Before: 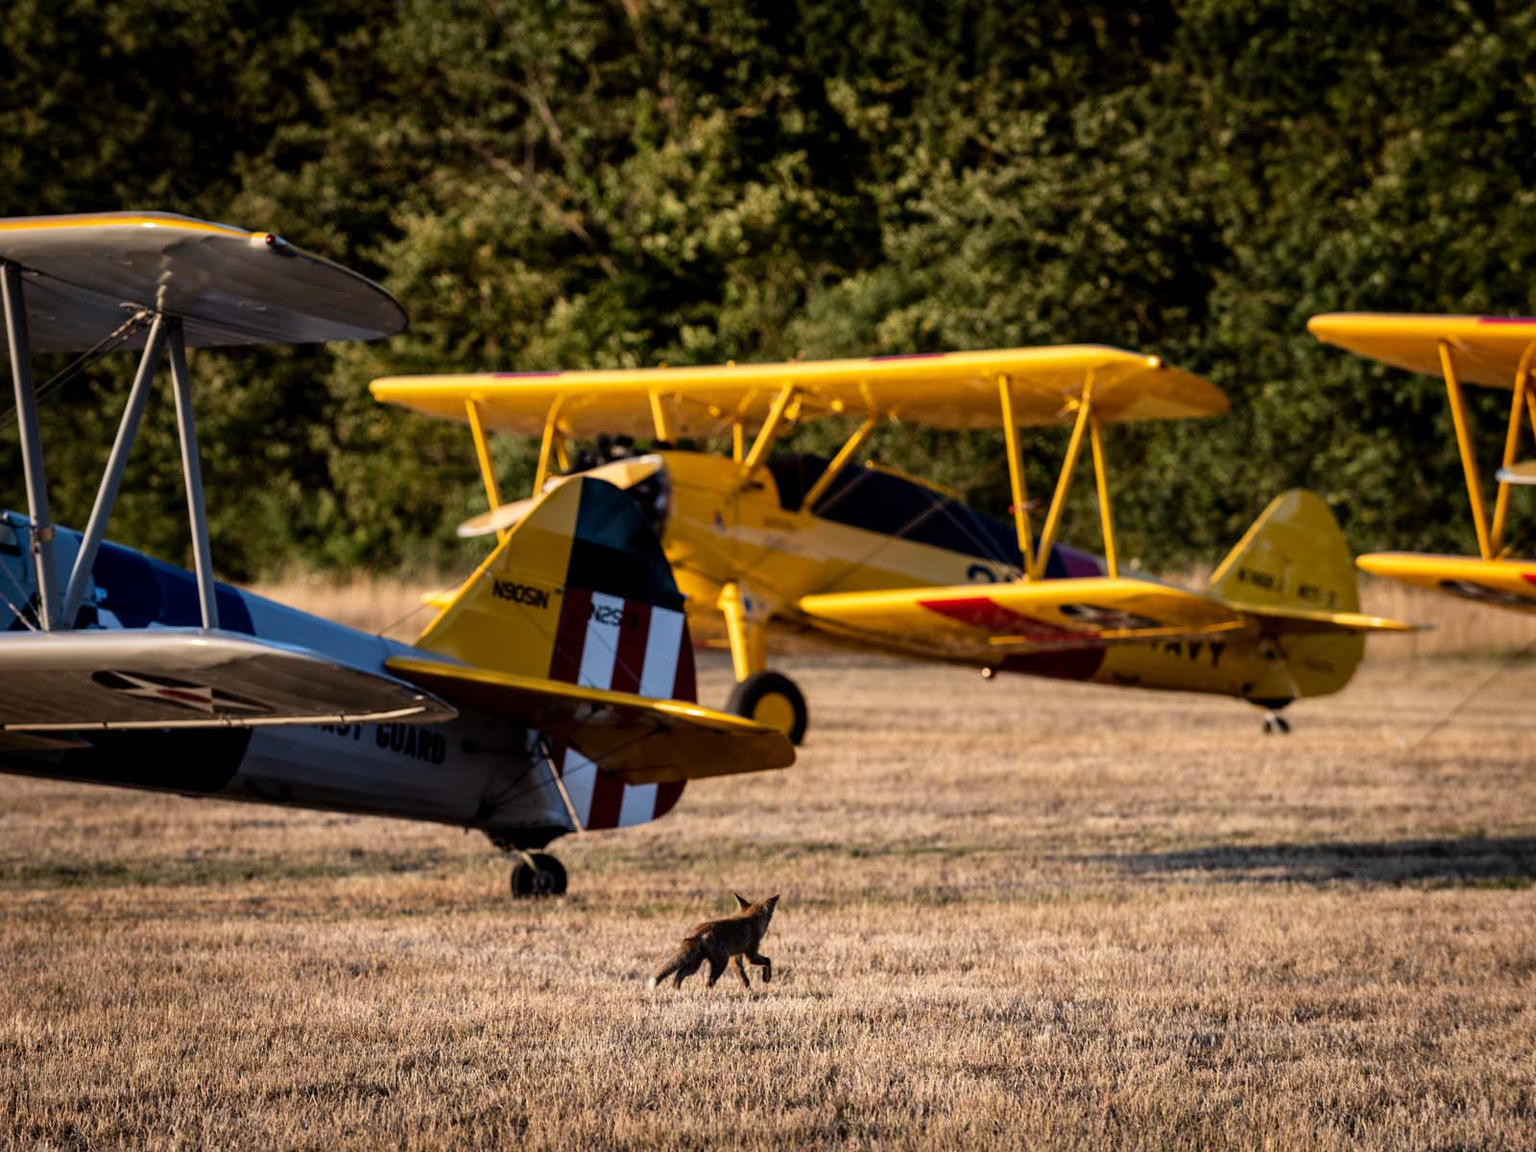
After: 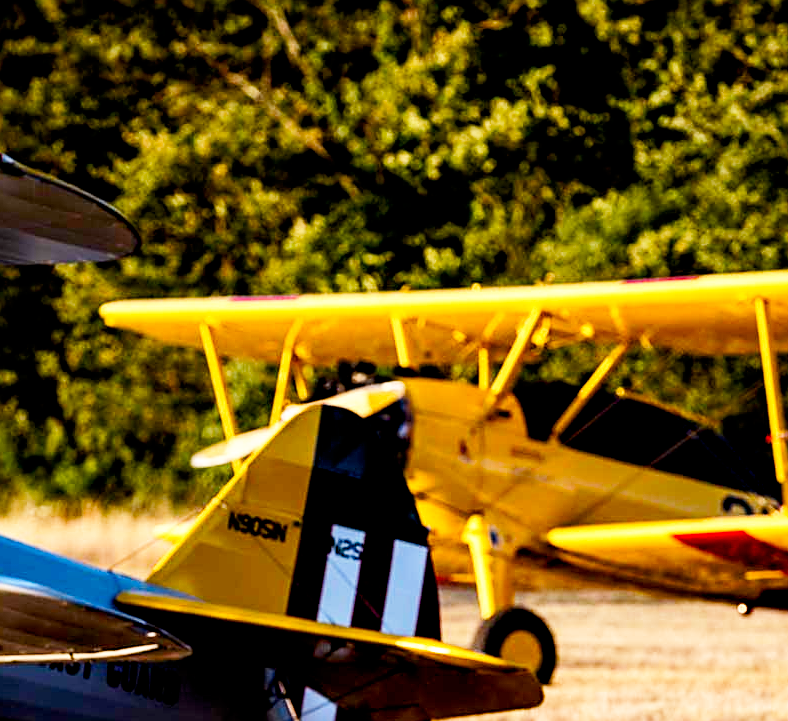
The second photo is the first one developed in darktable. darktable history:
color balance rgb: global offset › luminance -0.51%, perceptual saturation grading › global saturation 27.53%, perceptual saturation grading › highlights -25%, perceptual saturation grading › shadows 25%, perceptual brilliance grading › highlights 6.62%, perceptual brilliance grading › mid-tones 17.07%, perceptual brilliance grading › shadows -5.23%
base curve: curves: ch0 [(0, 0) (0.005, 0.002) (0.15, 0.3) (0.4, 0.7) (0.75, 0.95) (1, 1)], preserve colors none
sharpen: on, module defaults
crop: left 17.835%, top 7.675%, right 32.881%, bottom 32.213%
